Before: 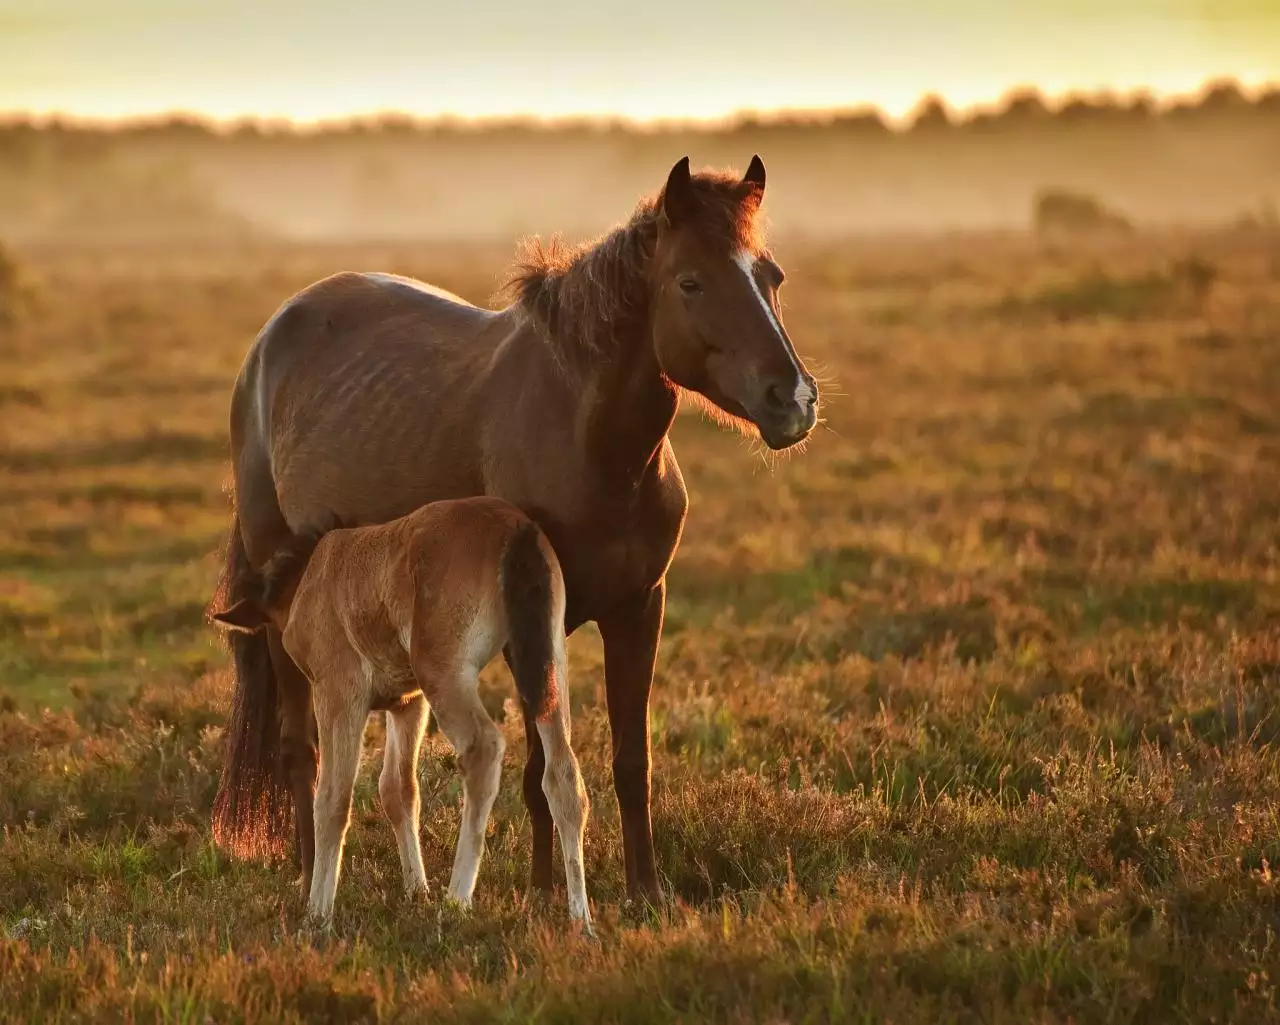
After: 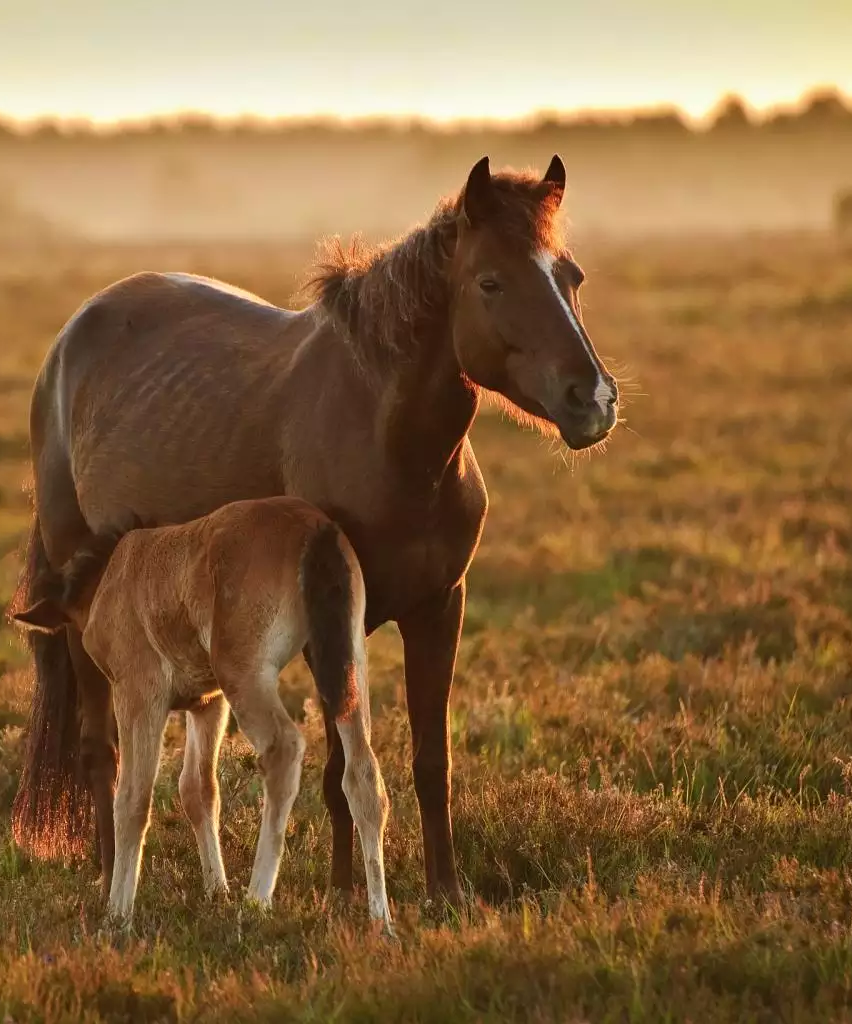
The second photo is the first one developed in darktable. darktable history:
crop and rotate: left 15.644%, right 17.787%
